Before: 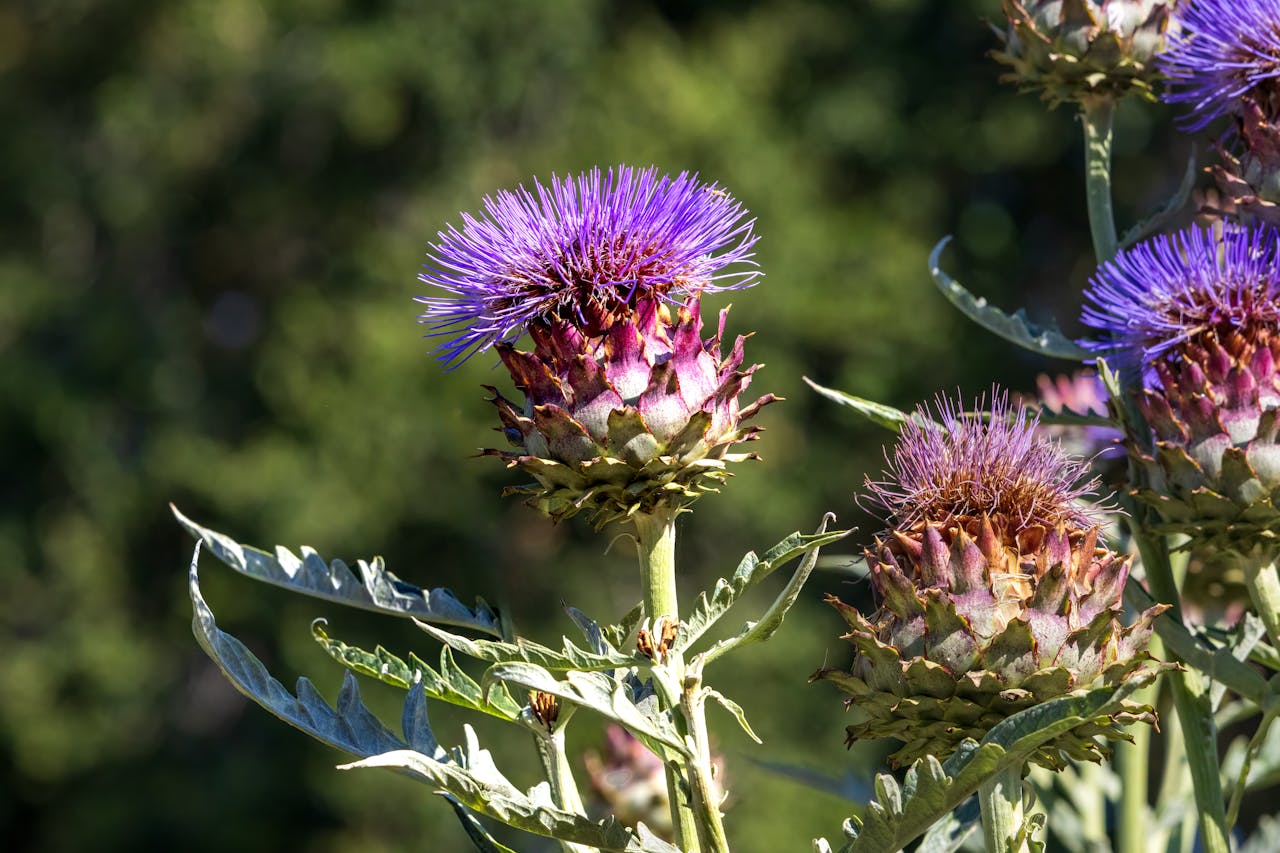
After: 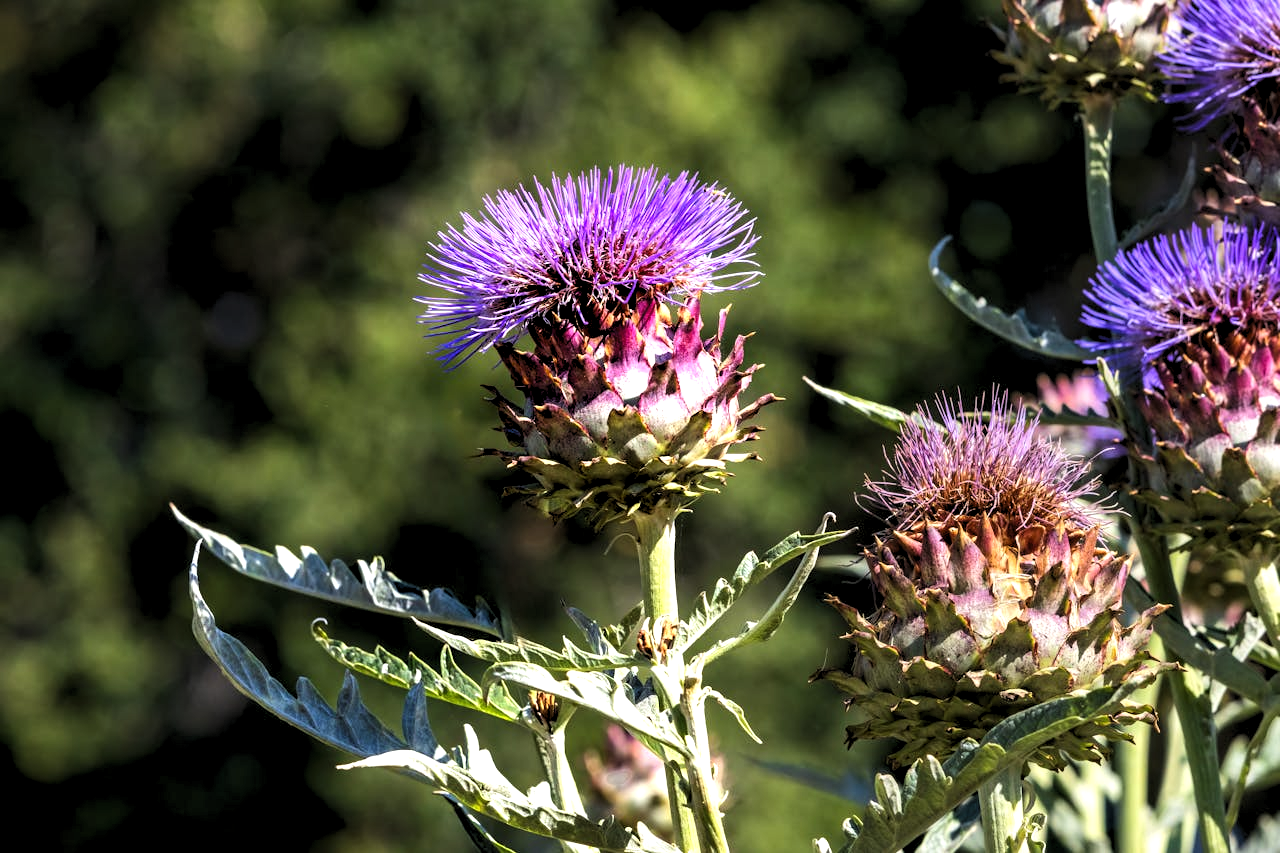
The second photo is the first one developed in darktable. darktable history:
levels: levels [0.073, 0.497, 0.972]
tone equalizer: -8 EV -0.417 EV, -7 EV -0.389 EV, -6 EV -0.333 EV, -5 EV -0.222 EV, -3 EV 0.222 EV, -2 EV 0.333 EV, -1 EV 0.389 EV, +0 EV 0.417 EV, edges refinement/feathering 500, mask exposure compensation -1.57 EV, preserve details no
